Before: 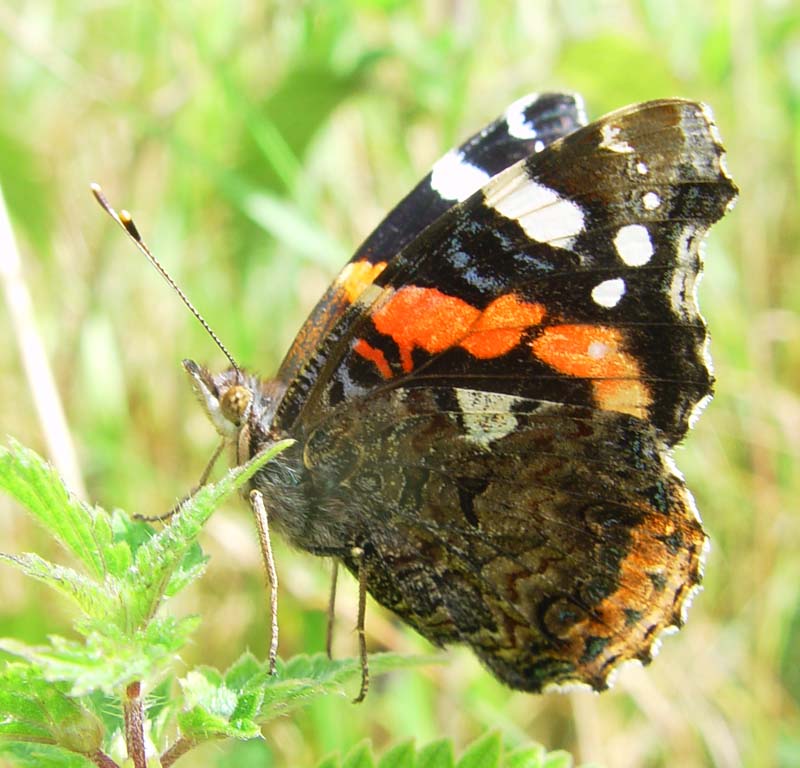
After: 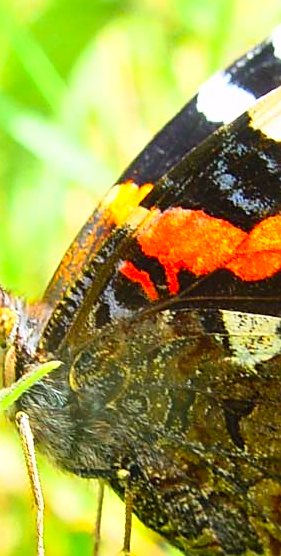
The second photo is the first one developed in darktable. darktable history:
crop and rotate: left 29.476%, top 10.214%, right 35.32%, bottom 17.333%
contrast brightness saturation: contrast 0.2, brightness 0.16, saturation 0.22
color zones: curves: ch0 [(0.224, 0.526) (0.75, 0.5)]; ch1 [(0.055, 0.526) (0.224, 0.761) (0.377, 0.526) (0.75, 0.5)]
sharpen: on, module defaults
